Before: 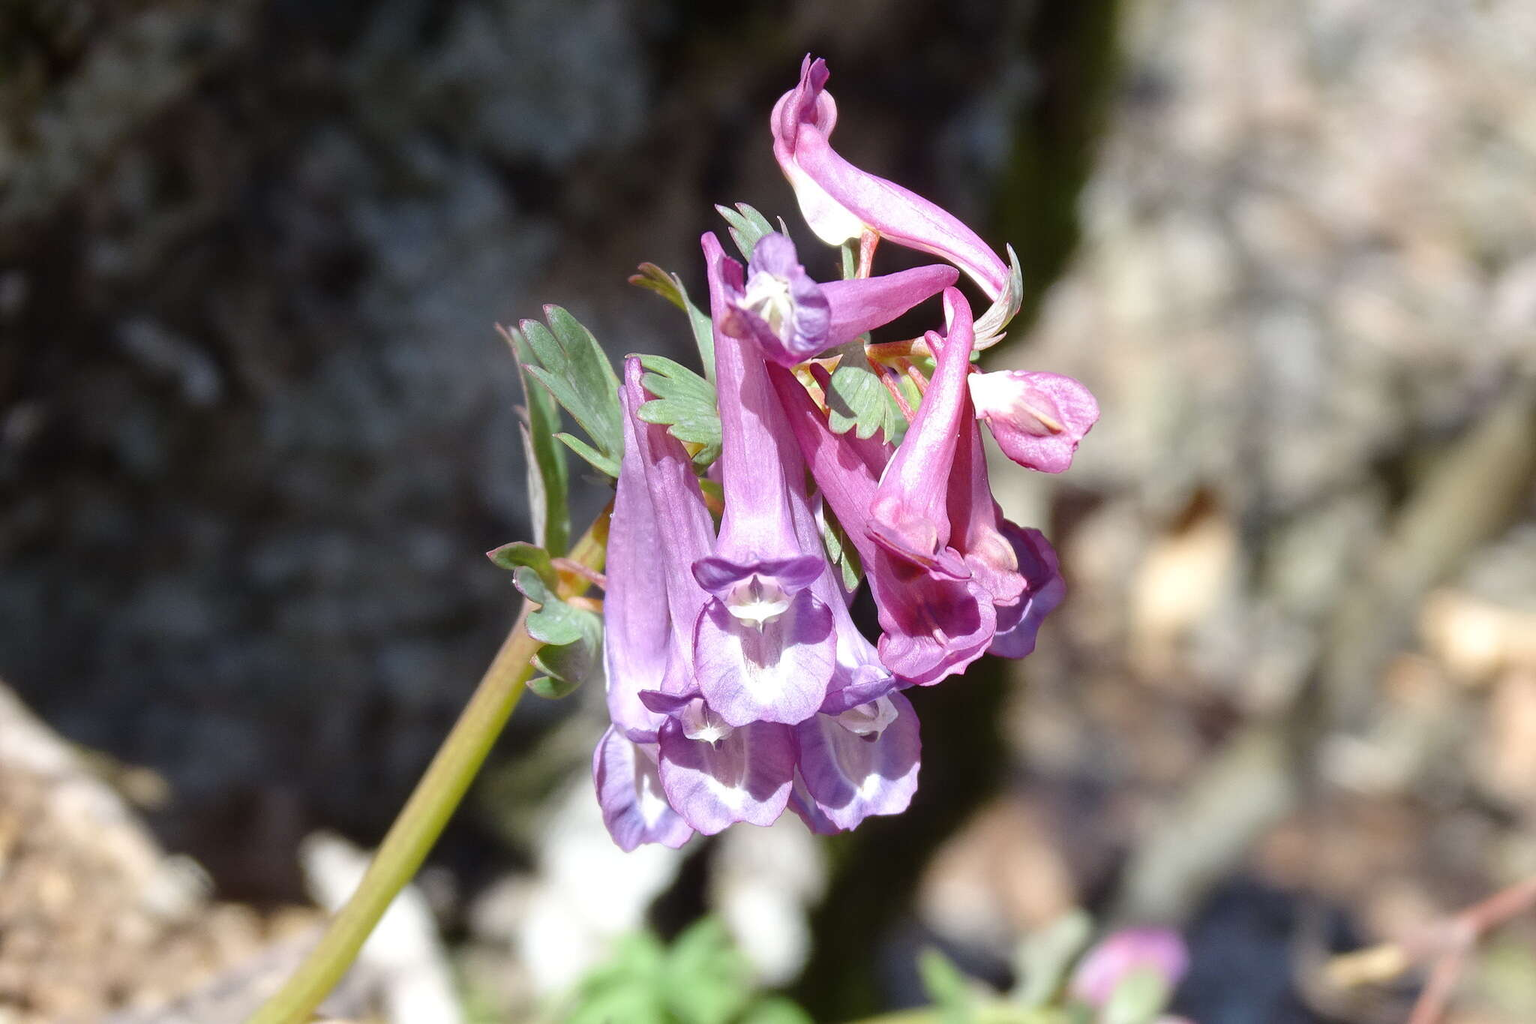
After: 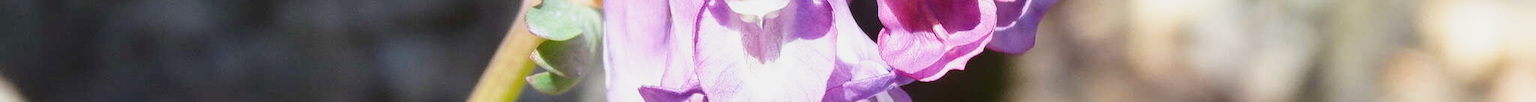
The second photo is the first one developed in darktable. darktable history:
base curve: curves: ch0 [(0, 0) (0.088, 0.125) (0.176, 0.251) (0.354, 0.501) (0.613, 0.749) (1, 0.877)], preserve colors none
crop and rotate: top 59.084%, bottom 30.916%
